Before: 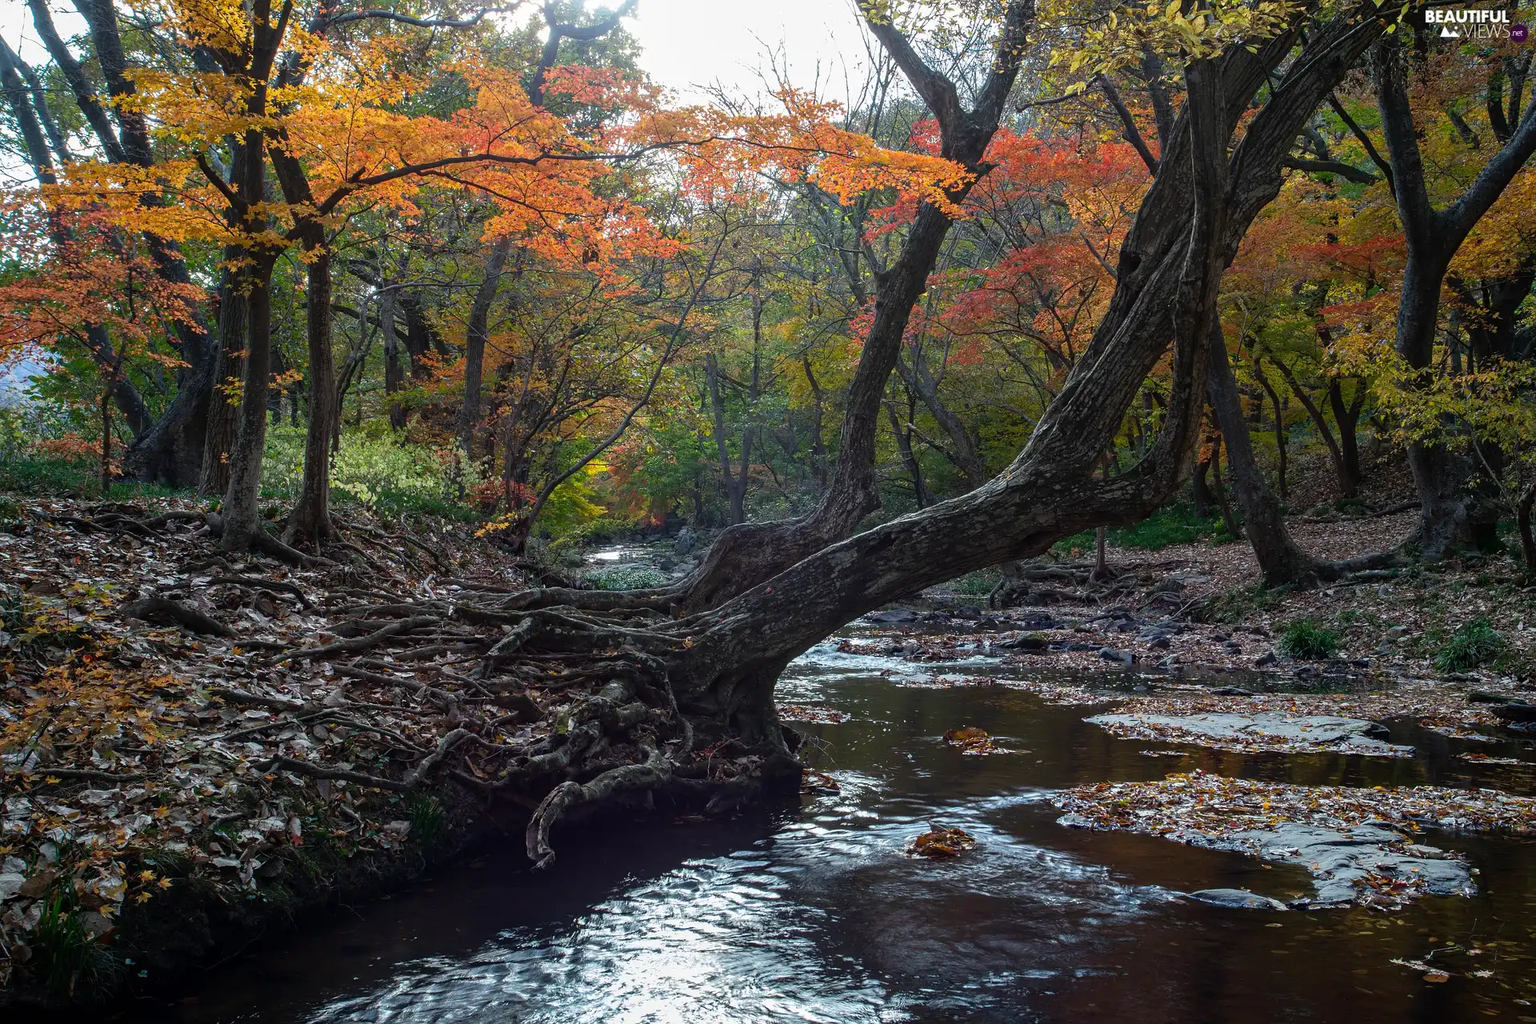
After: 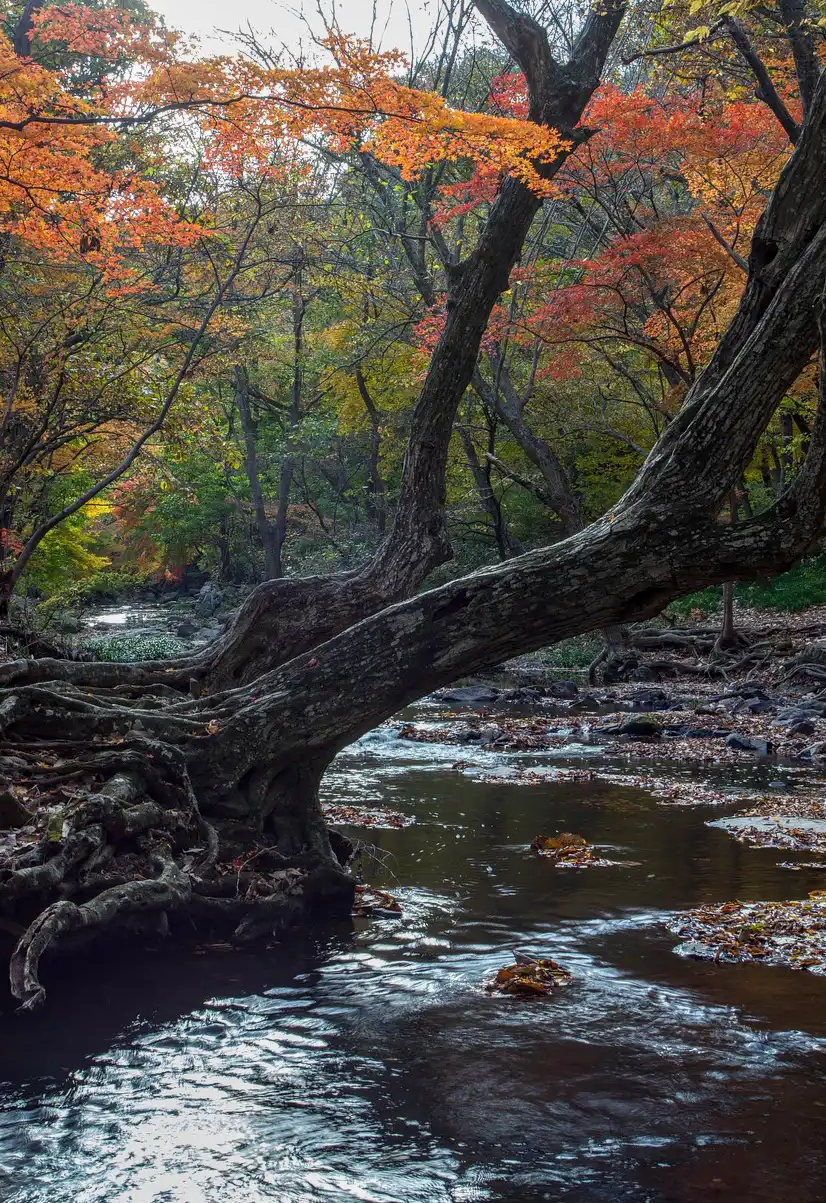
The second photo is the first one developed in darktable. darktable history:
crop: left 33.787%, top 5.993%, right 23.157%
exposure: exposure -0.154 EV, compensate highlight preservation false
tone equalizer: -7 EV 0.186 EV, -6 EV 0.159 EV, -5 EV 0.074 EV, -4 EV 0.077 EV, -2 EV -0.024 EV, -1 EV -0.065 EV, +0 EV -0.091 EV
local contrast: on, module defaults
